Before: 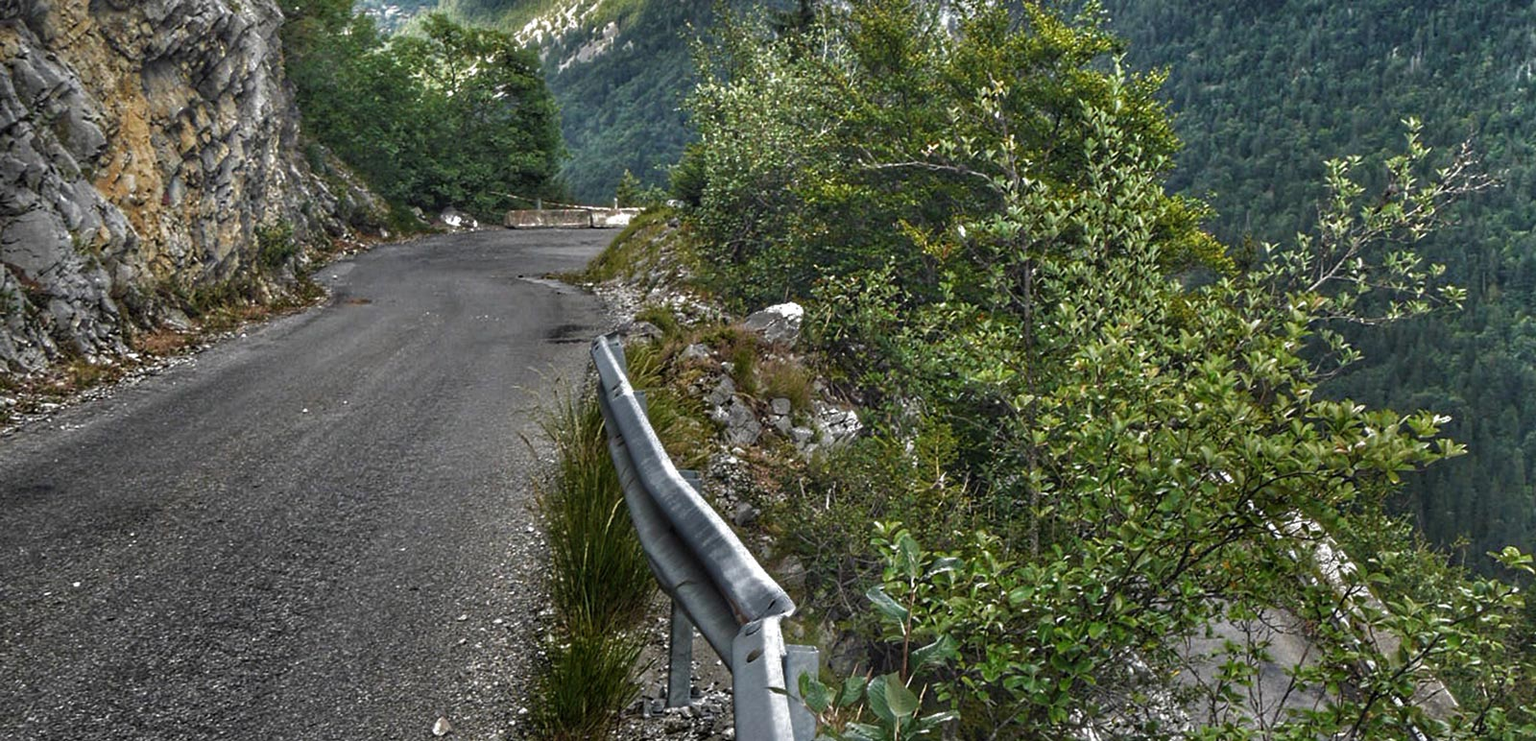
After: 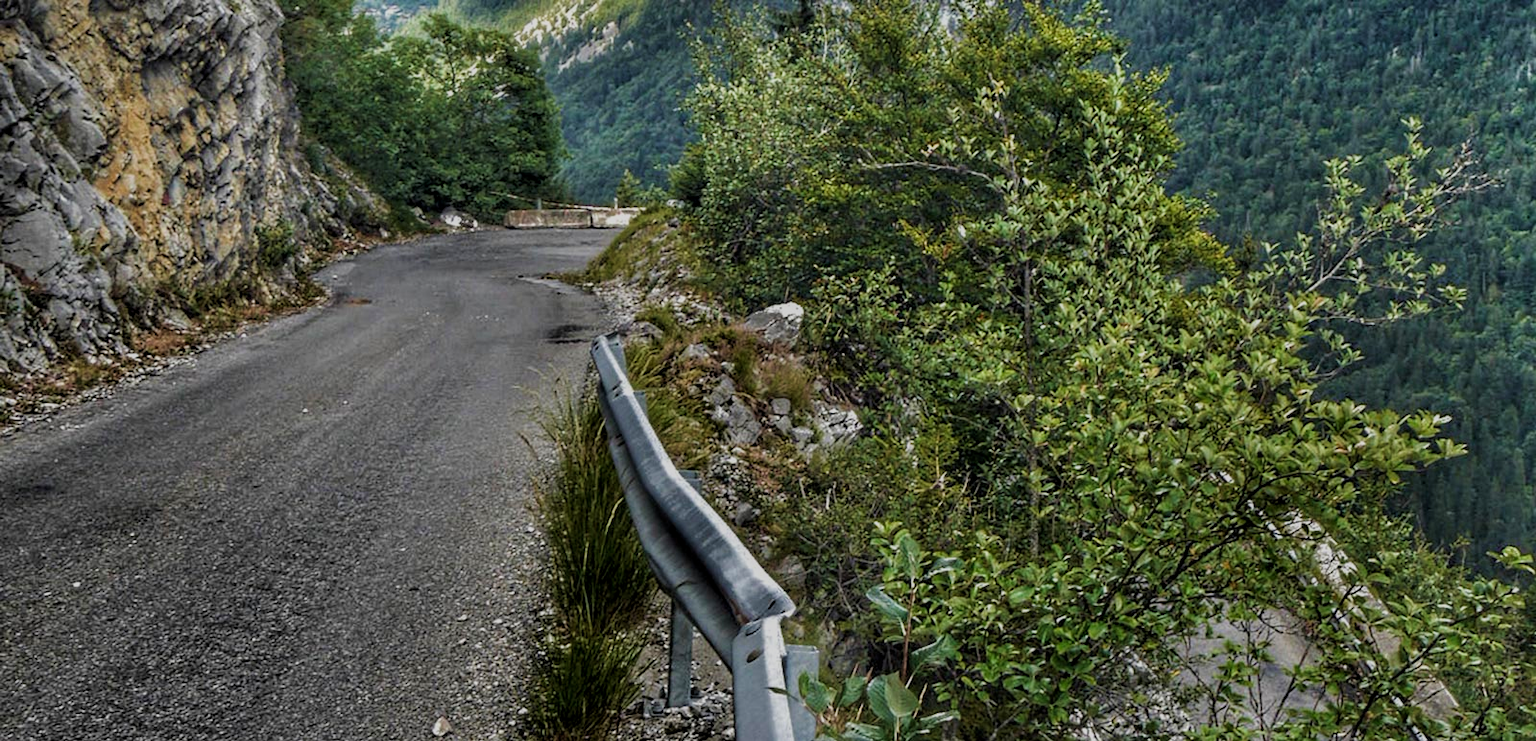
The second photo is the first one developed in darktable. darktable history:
velvia: on, module defaults
local contrast: highlights 61%, shadows 106%, detail 107%, midtone range 0.529
filmic rgb: black relative exposure -7.65 EV, white relative exposure 4.56 EV, hardness 3.61
